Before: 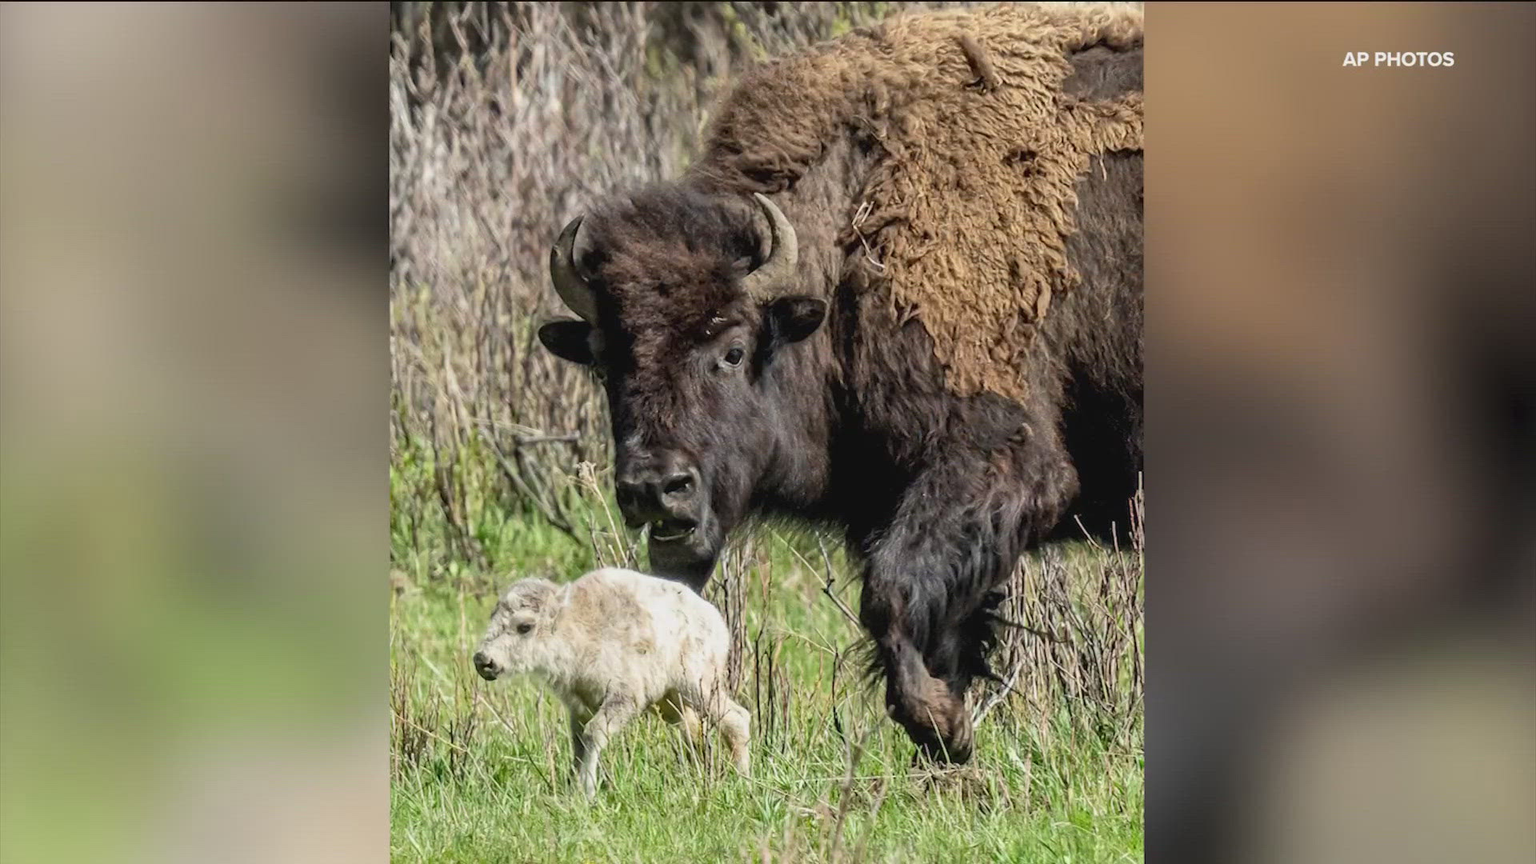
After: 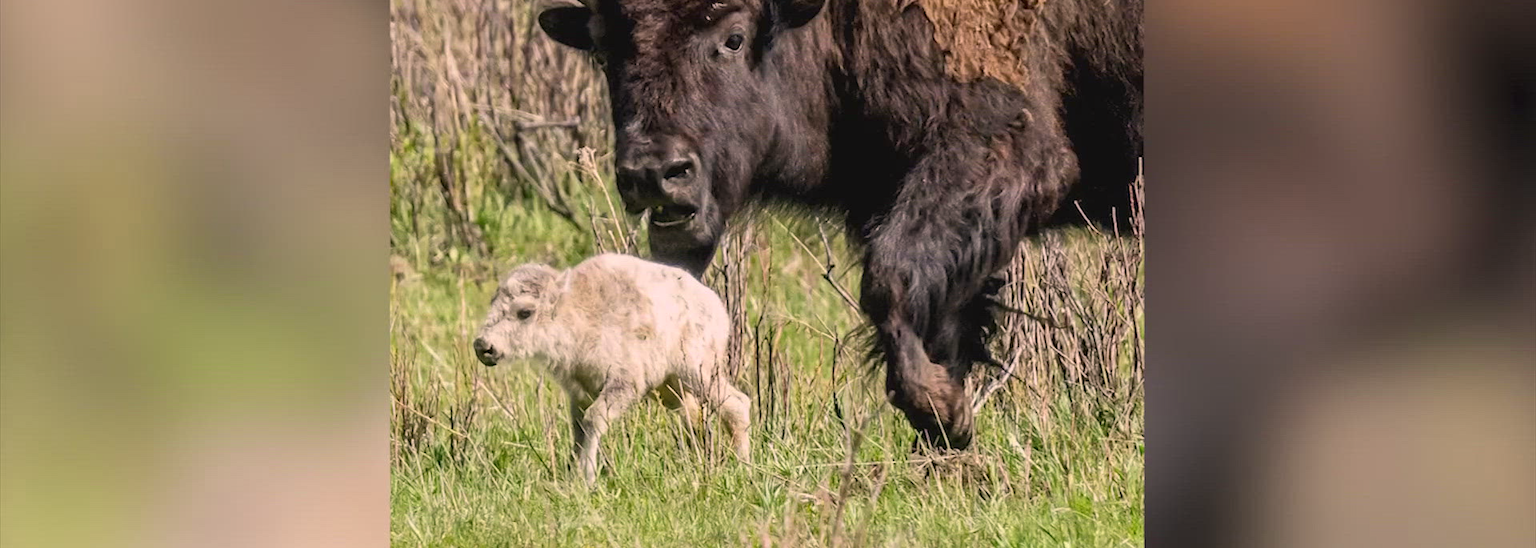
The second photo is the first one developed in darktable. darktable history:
crop and rotate: top 36.435%
color correction: highlights a* 12.23, highlights b* 5.41
